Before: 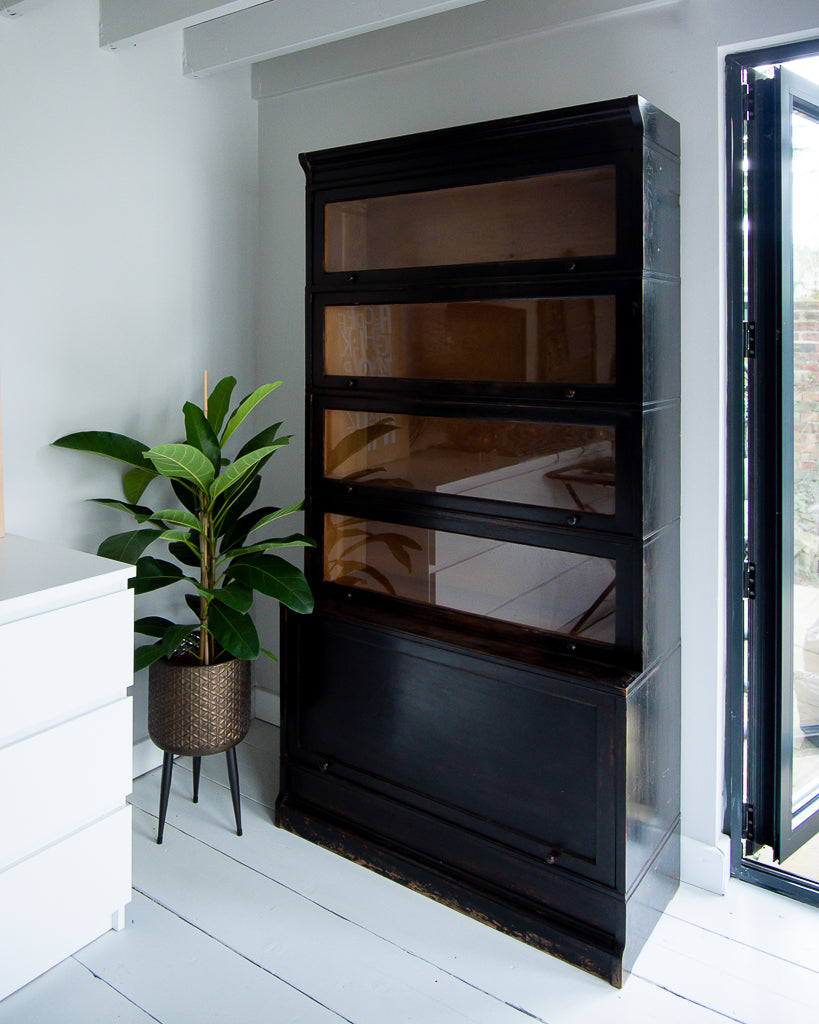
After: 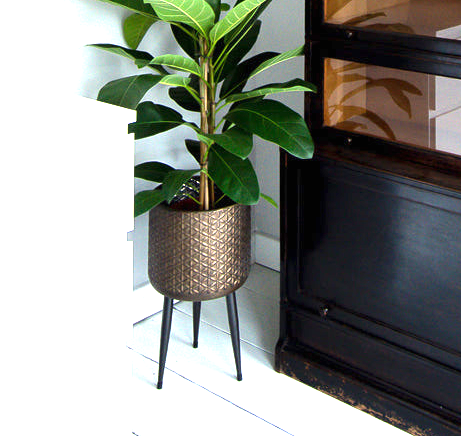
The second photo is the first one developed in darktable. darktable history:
exposure: black level correction 0, exposure 1.5 EV, compensate highlight preservation false
crop: top 44.483%, right 43.593%, bottom 12.892%
